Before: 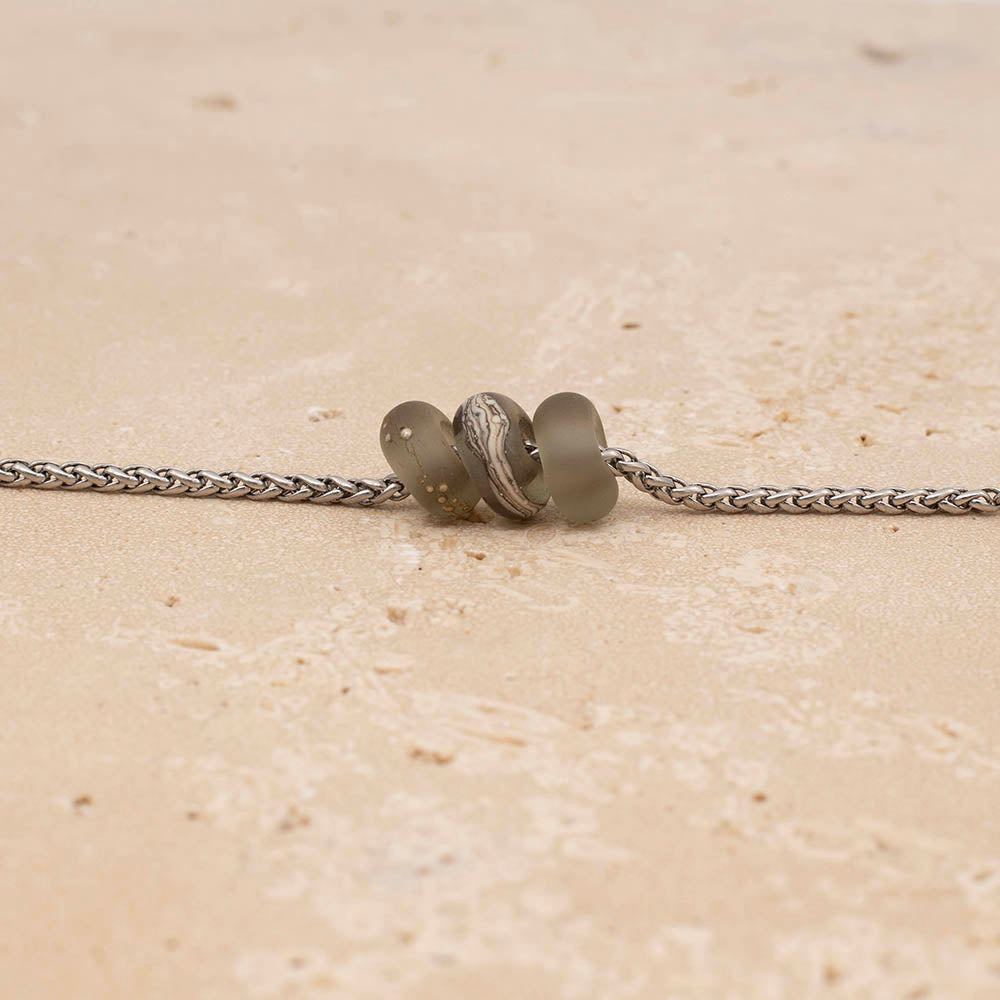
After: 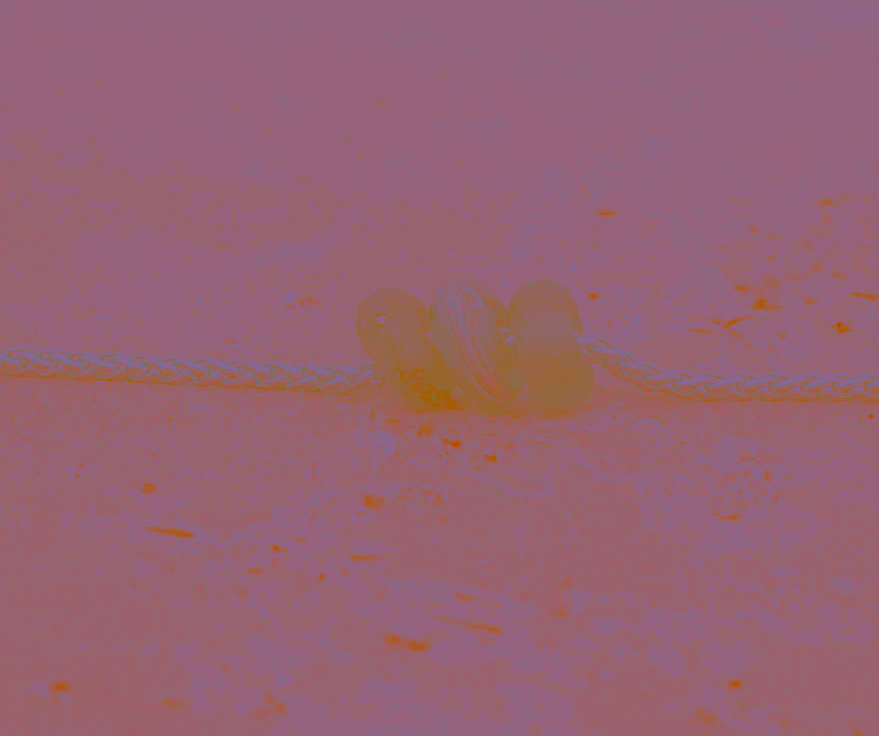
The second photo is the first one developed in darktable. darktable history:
tone curve: curves: ch0 [(0, 0) (0.003, 0.004) (0.011, 0.01) (0.025, 0.025) (0.044, 0.042) (0.069, 0.064) (0.1, 0.093) (0.136, 0.13) (0.177, 0.182) (0.224, 0.241) (0.277, 0.322) (0.335, 0.409) (0.399, 0.482) (0.468, 0.551) (0.543, 0.606) (0.623, 0.672) (0.709, 0.73) (0.801, 0.81) (0.898, 0.885) (1, 1)], preserve colors none
crop and rotate: left 2.425%, top 11.305%, right 9.6%, bottom 15.08%
sharpen: radius 1.4, amount 1.25, threshold 0.7
white balance: red 1.042, blue 1.17
contrast brightness saturation: contrast -0.99, brightness -0.17, saturation 0.75
